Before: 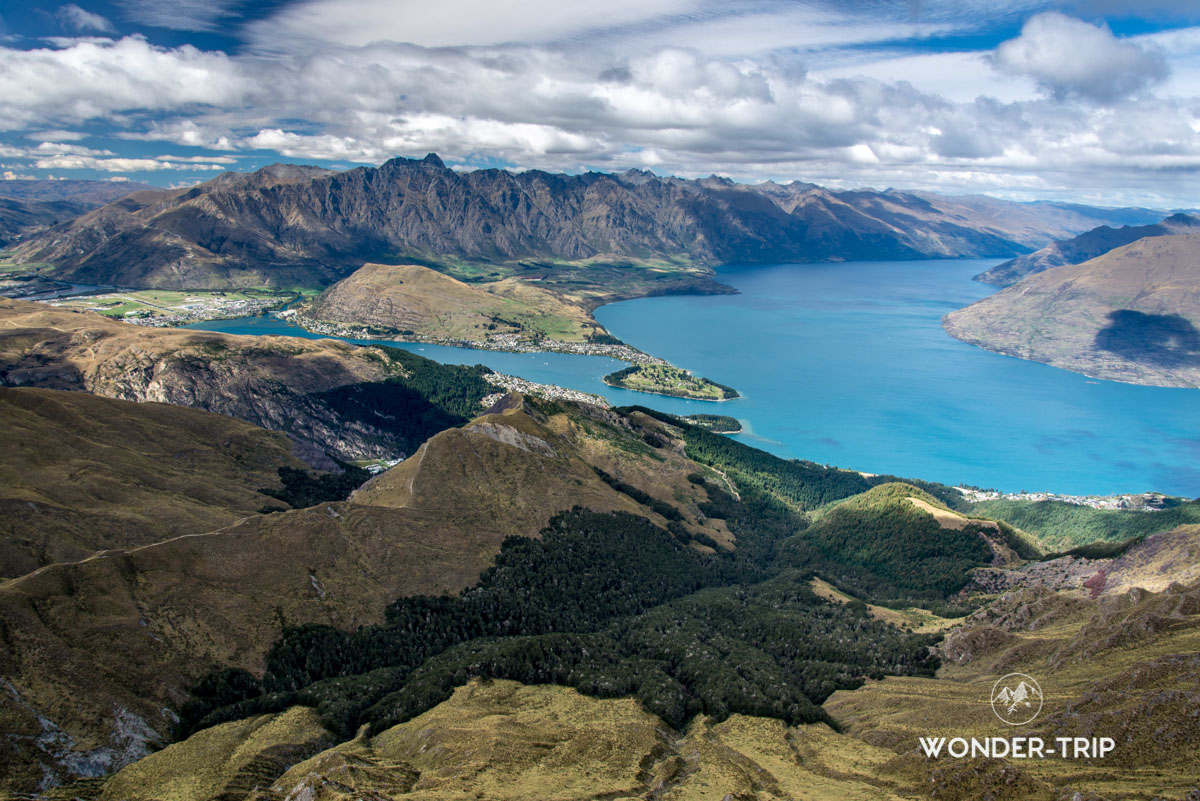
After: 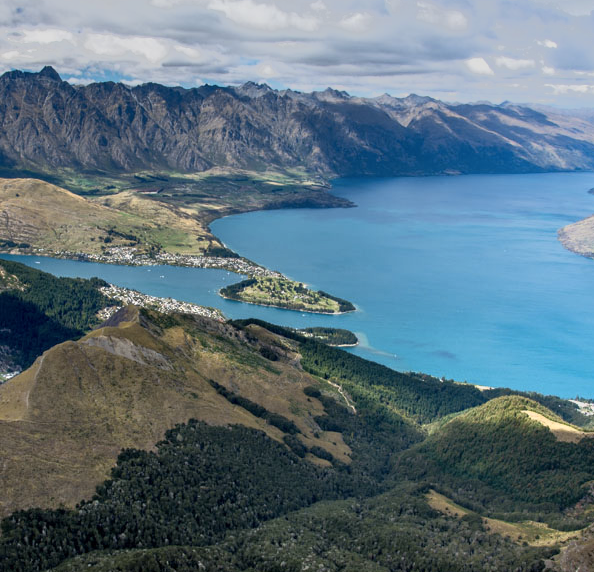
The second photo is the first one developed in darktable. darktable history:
color contrast: green-magenta contrast 0.81
tone equalizer: -7 EV -0.63 EV, -6 EV 1 EV, -5 EV -0.45 EV, -4 EV 0.43 EV, -3 EV 0.41 EV, -2 EV 0.15 EV, -1 EV -0.15 EV, +0 EV -0.39 EV, smoothing diameter 25%, edges refinement/feathering 10, preserve details guided filter
crop: left 32.075%, top 10.976%, right 18.355%, bottom 17.596%
